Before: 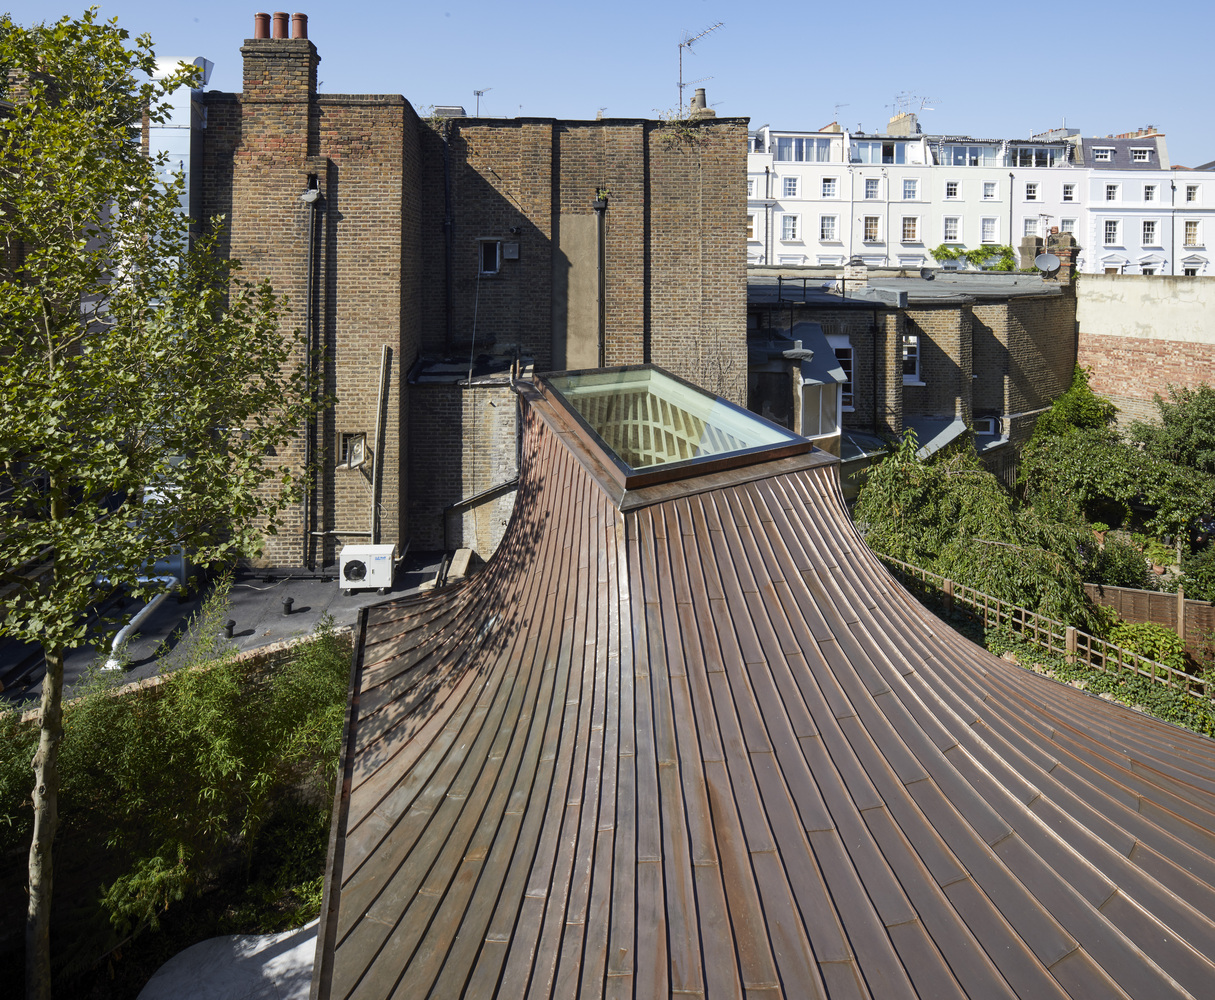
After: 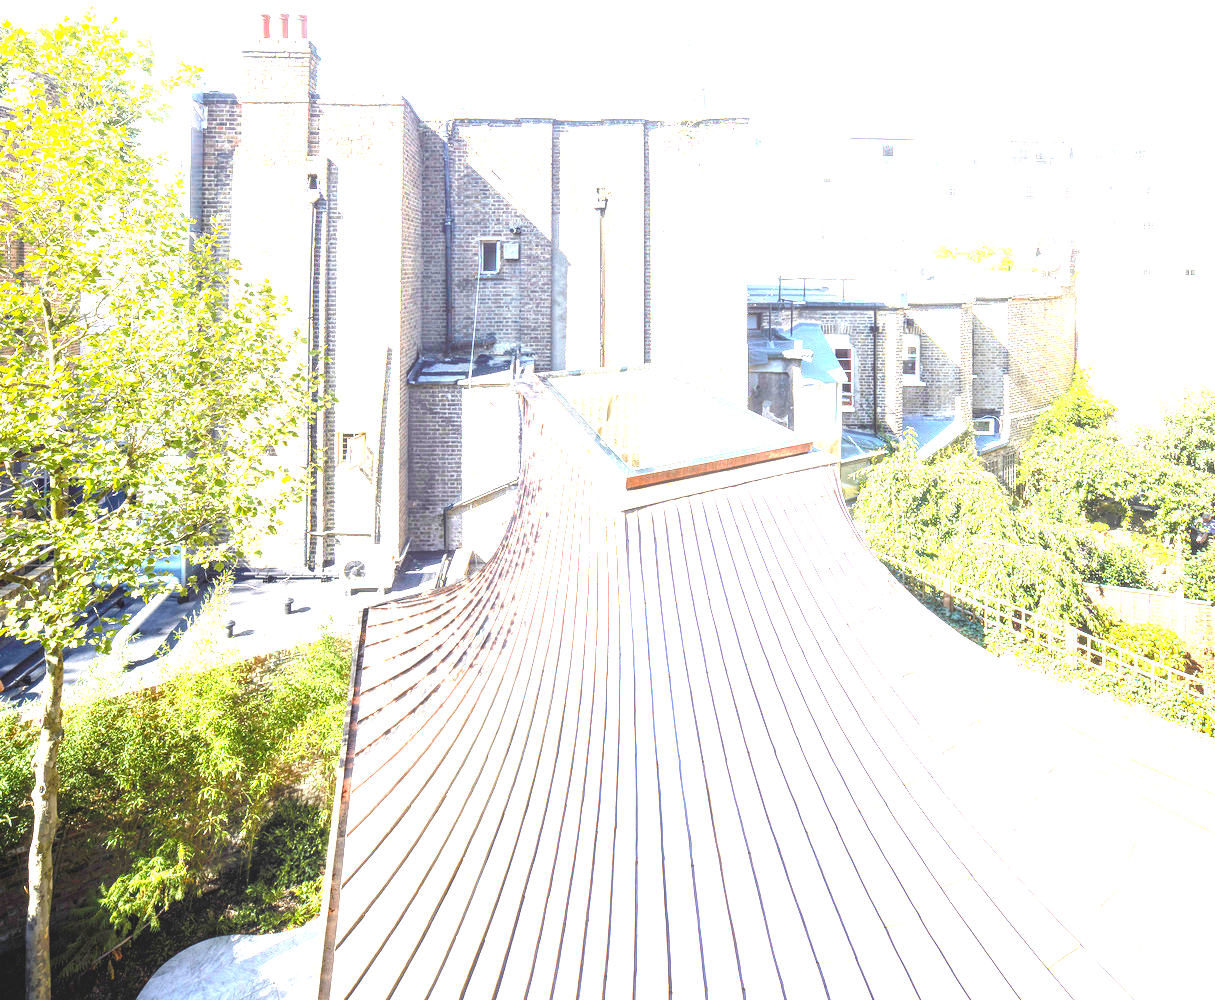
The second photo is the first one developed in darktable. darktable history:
local contrast: on, module defaults
exposure: black level correction 0, exposure 4 EV, compensate exposure bias true, compensate highlight preservation false
